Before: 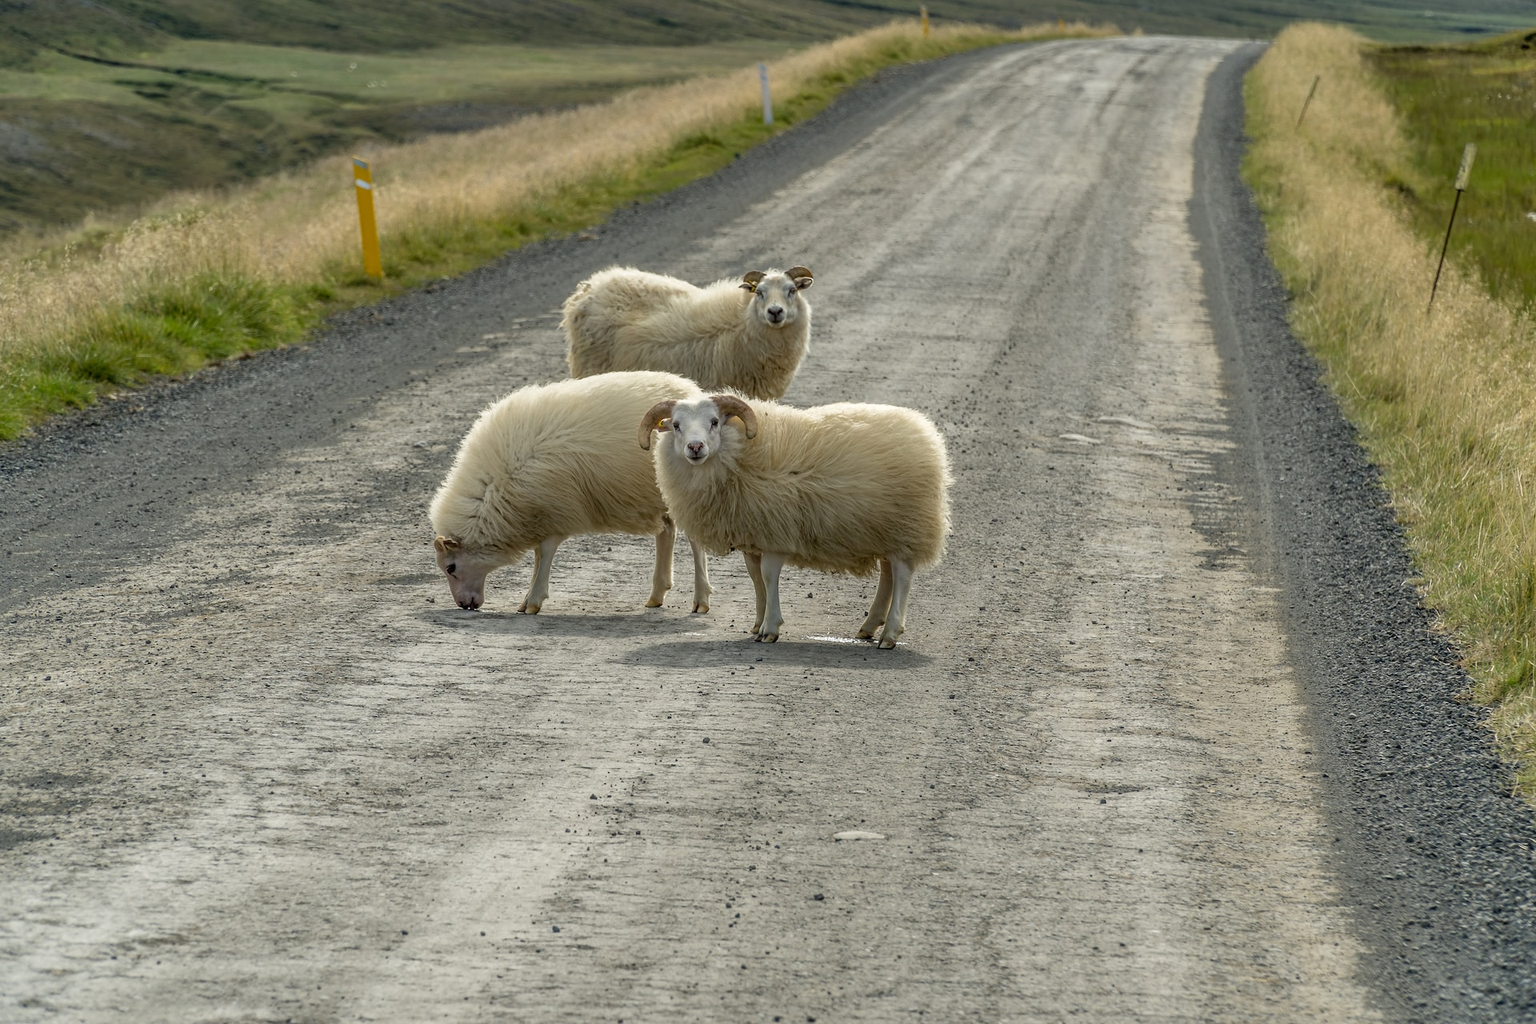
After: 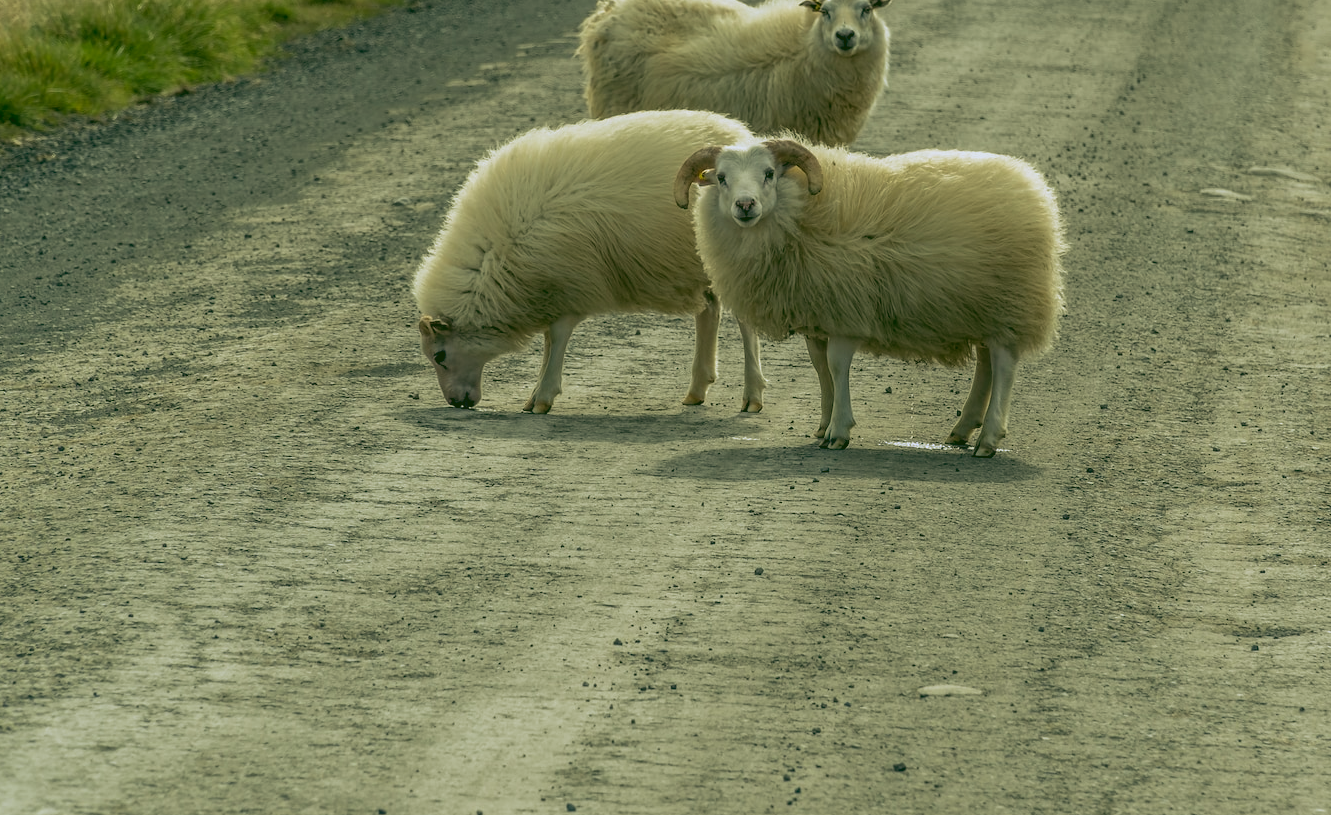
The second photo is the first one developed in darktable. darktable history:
crop: left 6.488%, top 27.668%, right 24.183%, bottom 8.656%
rgb curve: curves: ch0 [(0.123, 0.061) (0.995, 0.887)]; ch1 [(0.06, 0.116) (1, 0.906)]; ch2 [(0, 0) (0.824, 0.69) (1, 1)], mode RGB, independent channels, compensate middle gray true
